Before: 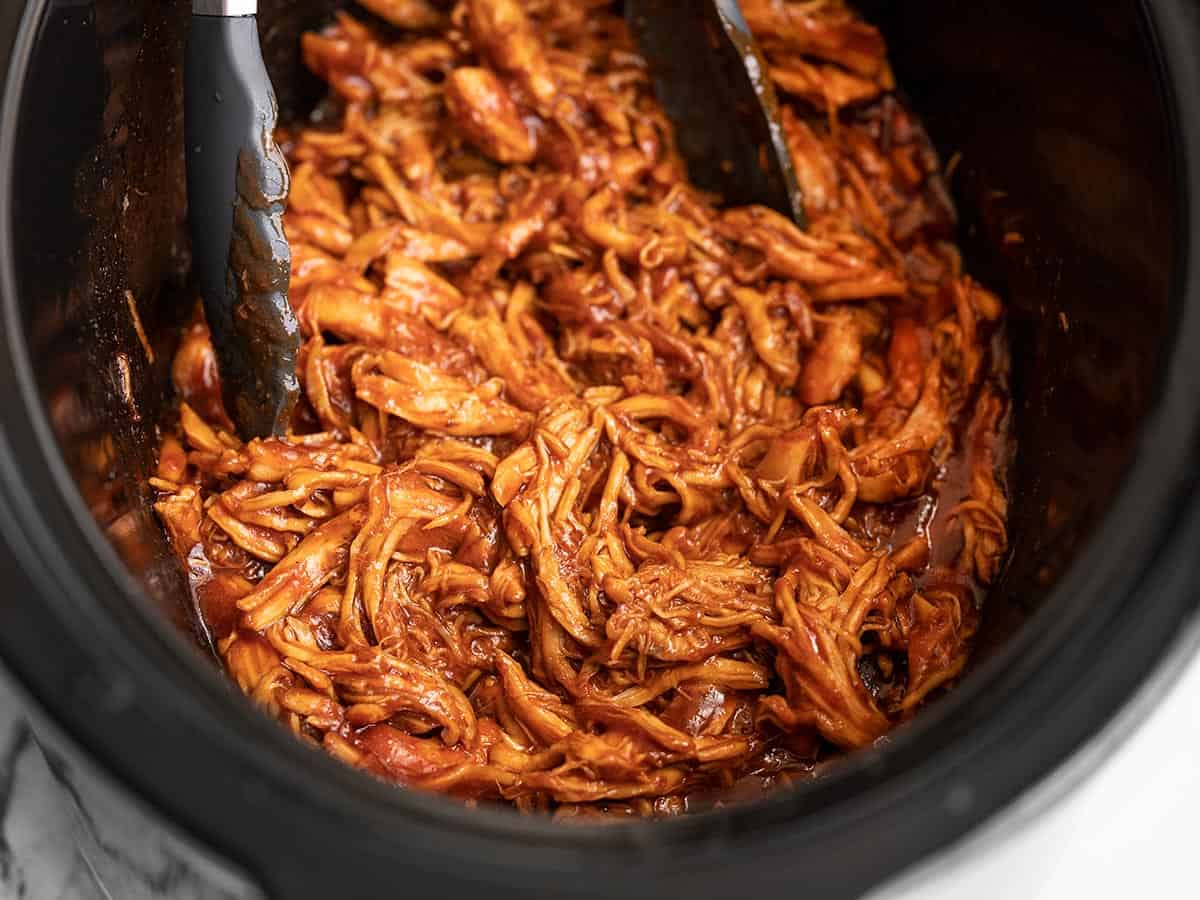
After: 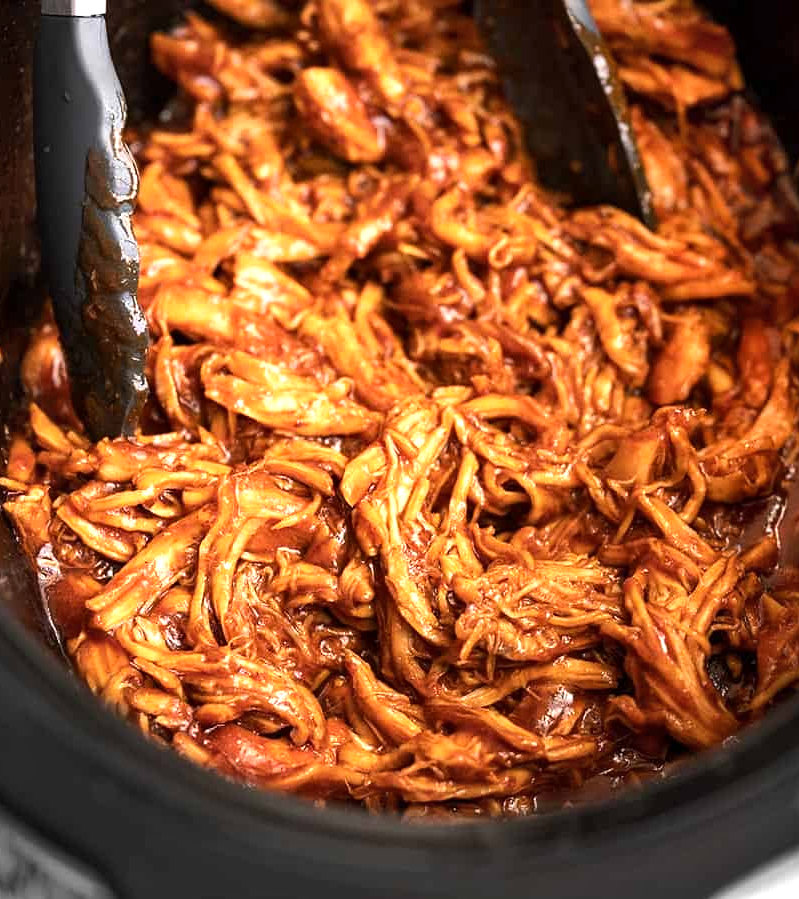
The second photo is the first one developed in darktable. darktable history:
tone equalizer: -8 EV 0.001 EV, -7 EV -0.002 EV, -6 EV 0.002 EV, -5 EV -0.03 EV, -4 EV -0.116 EV, -3 EV -0.169 EV, -2 EV 0.24 EV, -1 EV 0.702 EV, +0 EV 0.493 EV
shadows and highlights: shadows 35, highlights -35, soften with gaussian
crop and rotate: left 12.648%, right 20.685%
